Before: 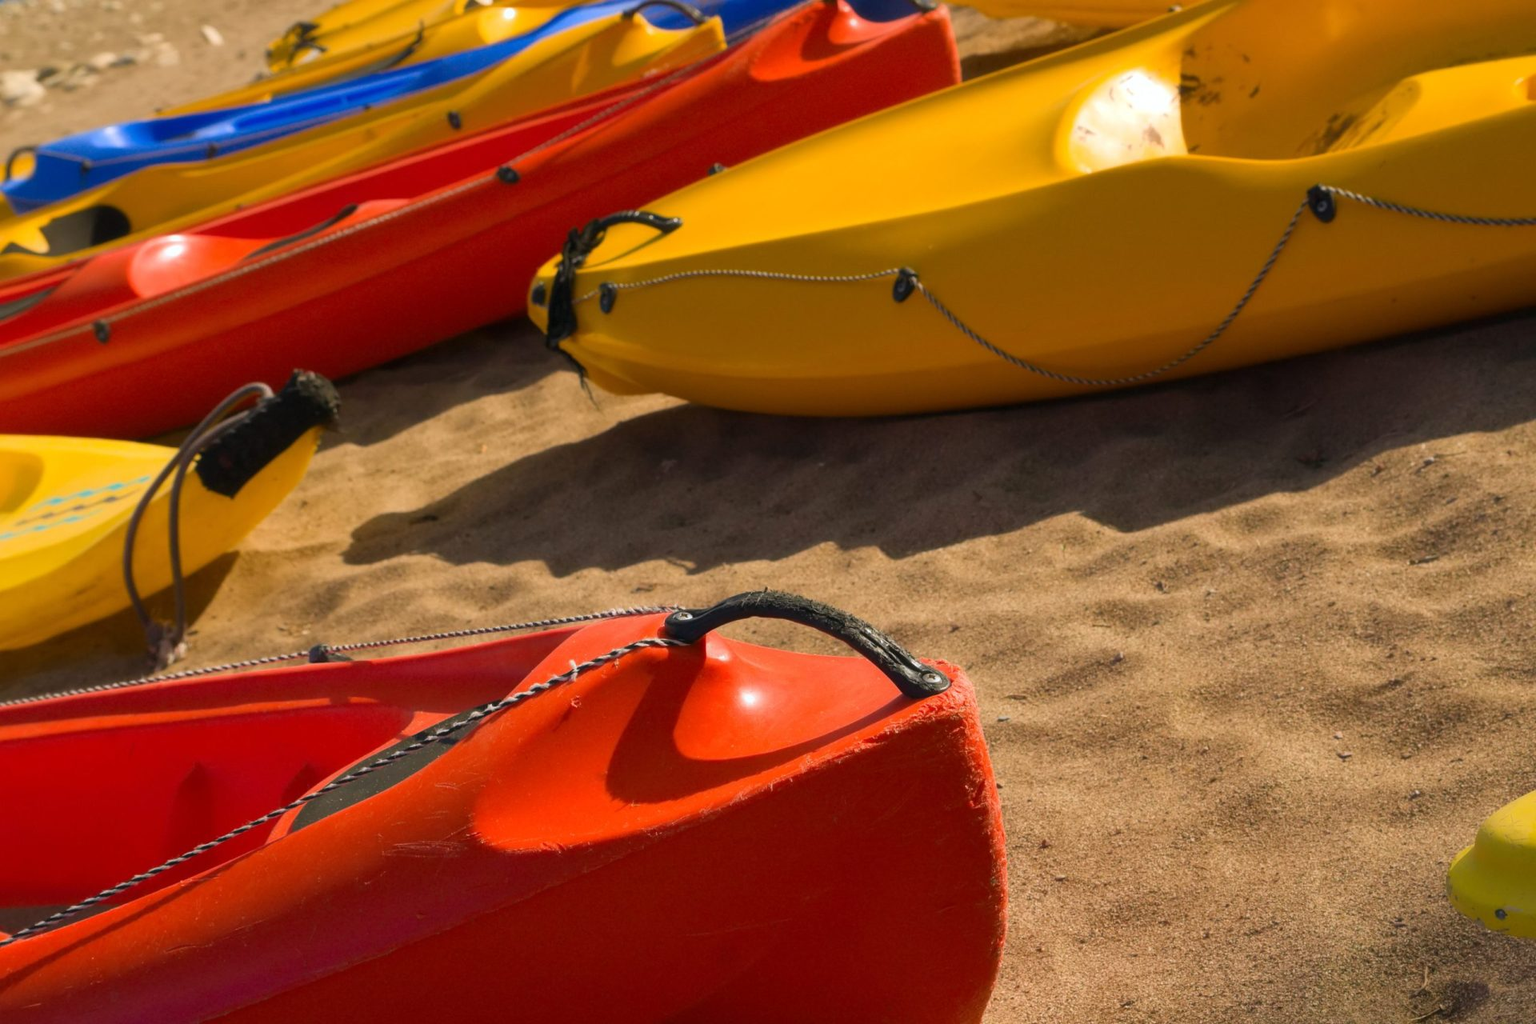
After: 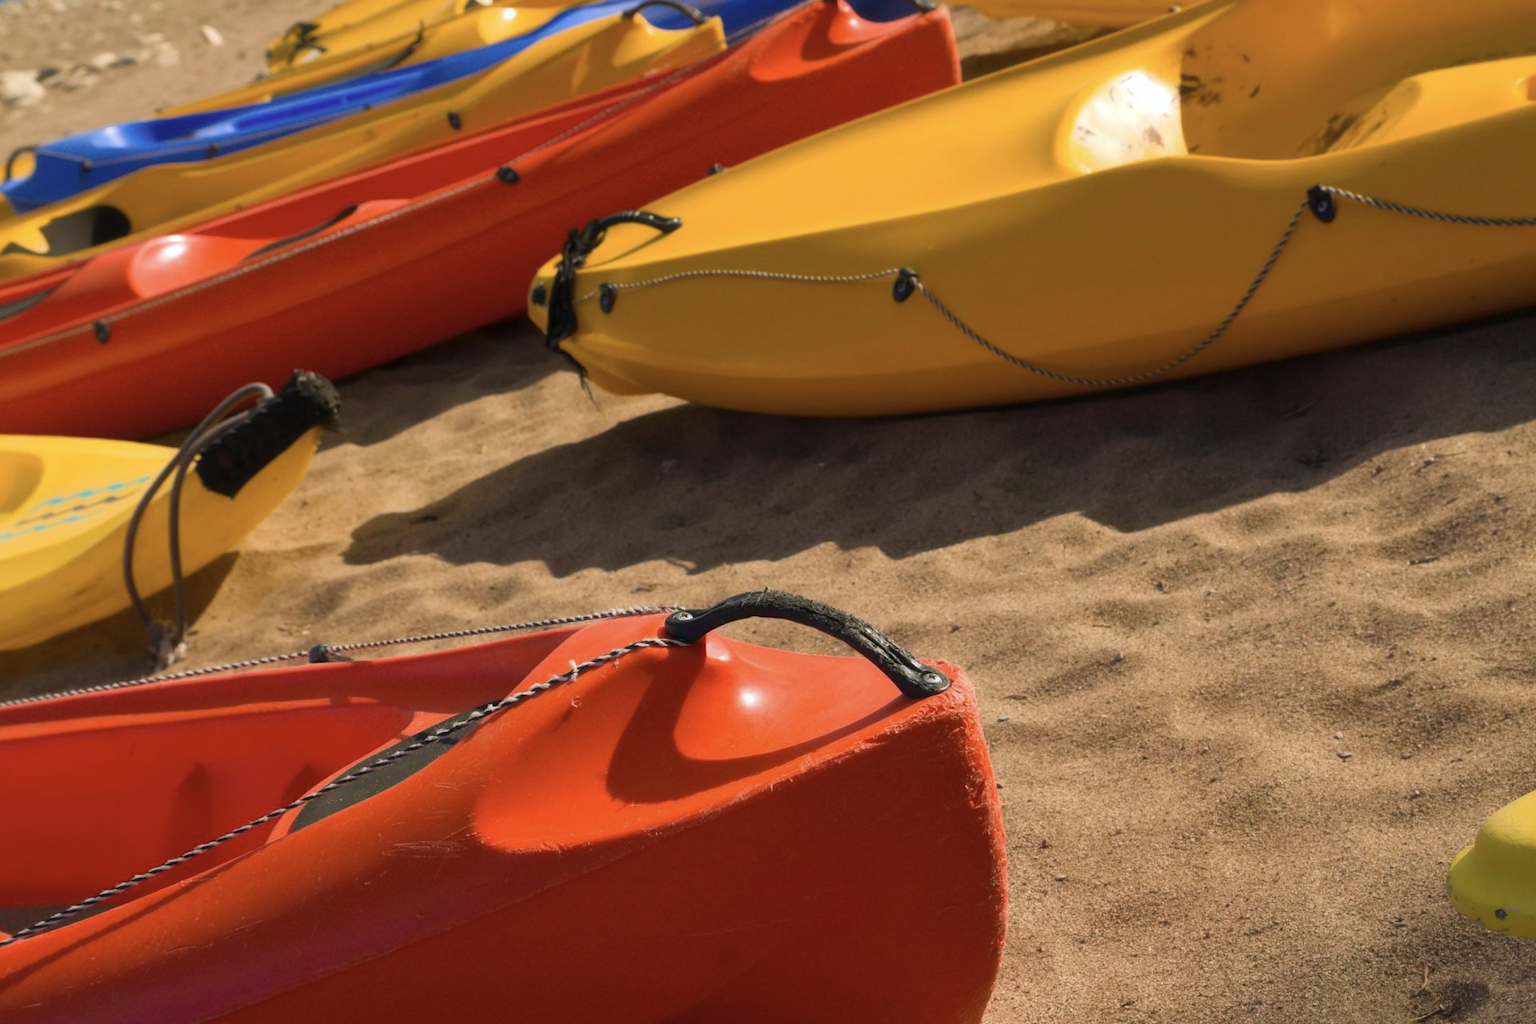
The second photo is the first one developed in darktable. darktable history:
contrast brightness saturation: saturation -0.176
